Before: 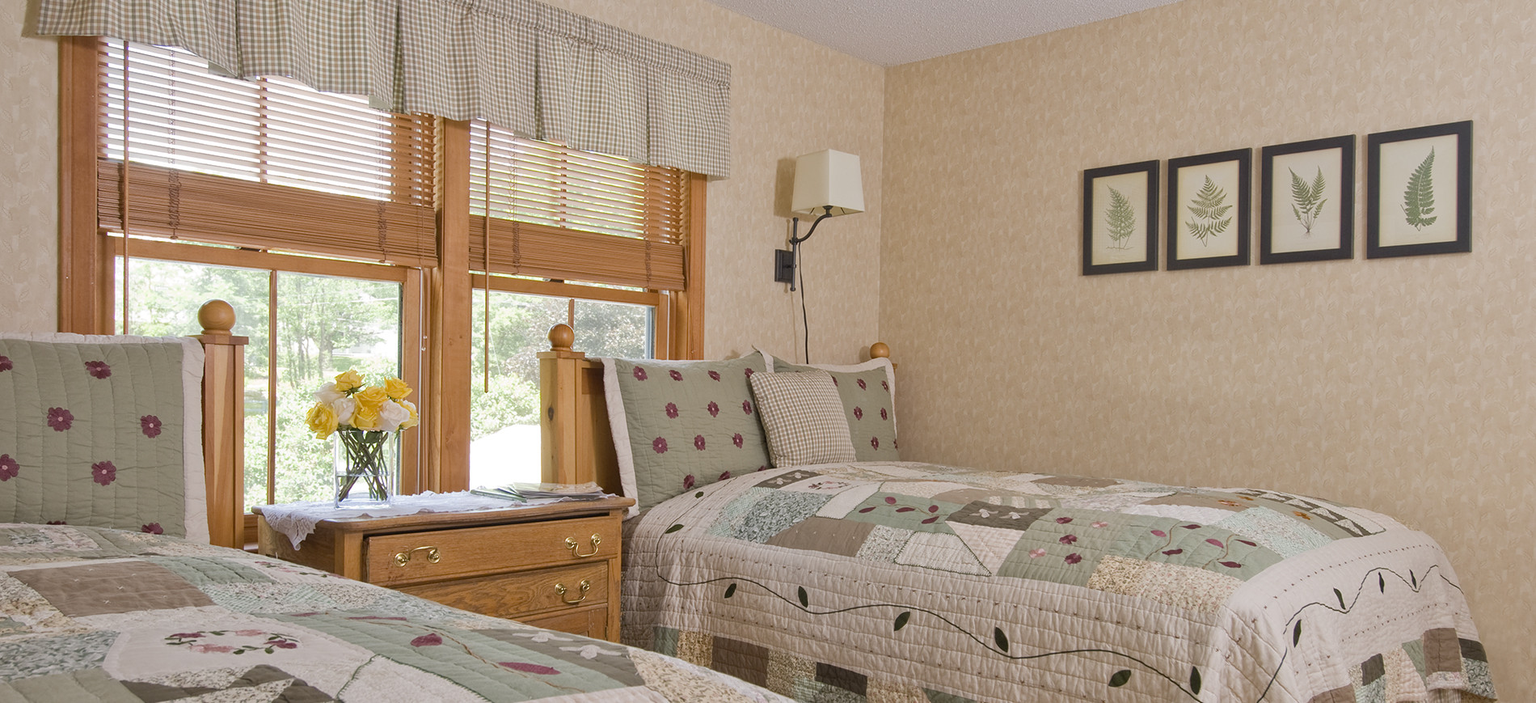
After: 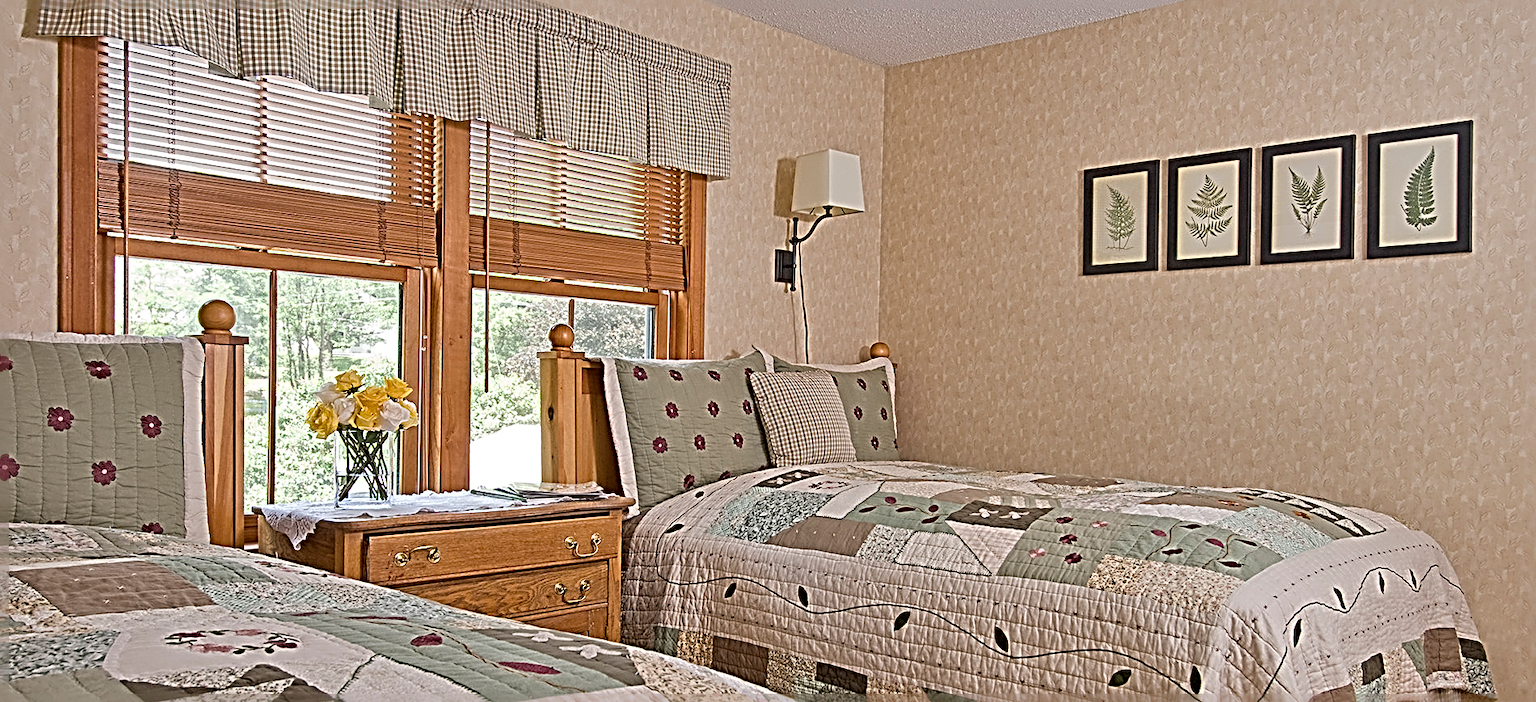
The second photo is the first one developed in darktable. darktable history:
sharpen: radius 4.001, amount 2
white balance: emerald 1
shadows and highlights: highlights color adjustment 0%, low approximation 0.01, soften with gaussian
